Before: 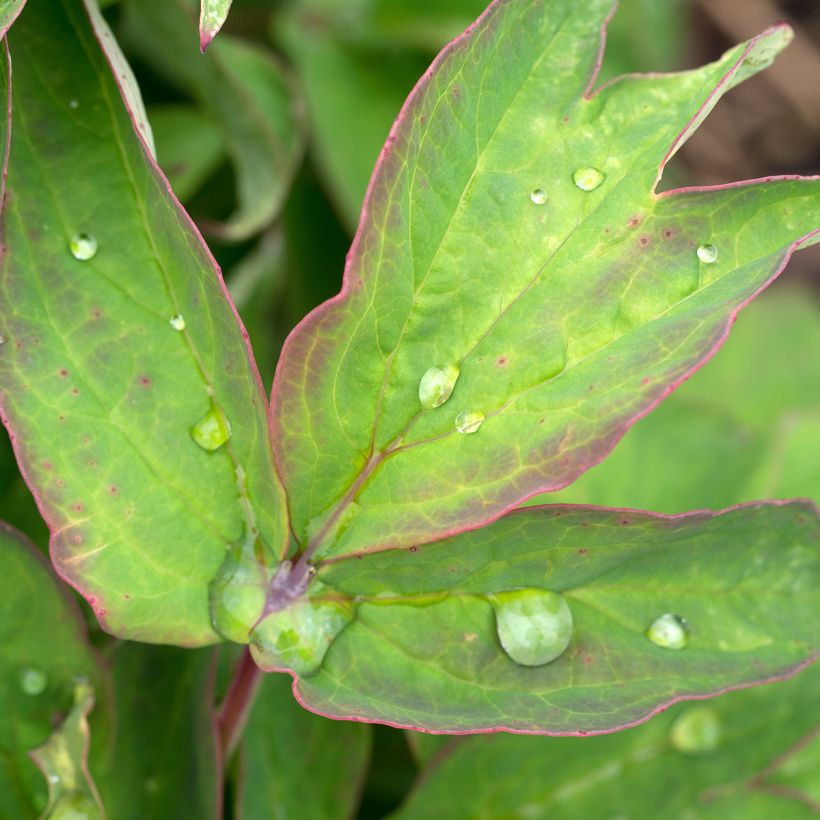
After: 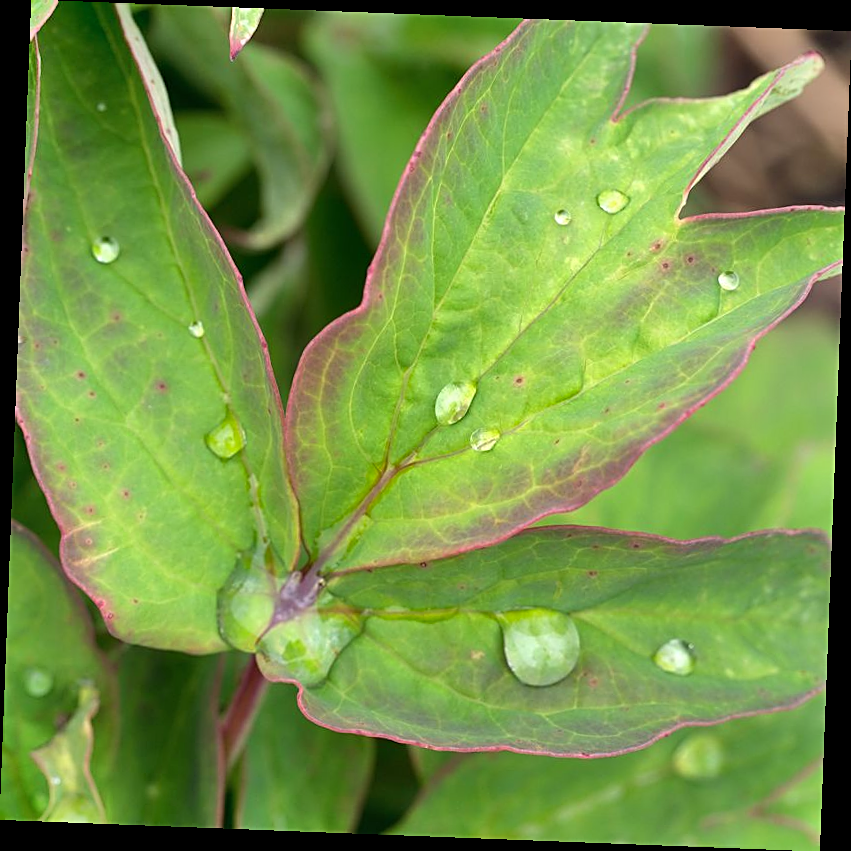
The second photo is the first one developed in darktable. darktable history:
shadows and highlights: soften with gaussian
crop and rotate: angle -2.21°
sharpen: on, module defaults
